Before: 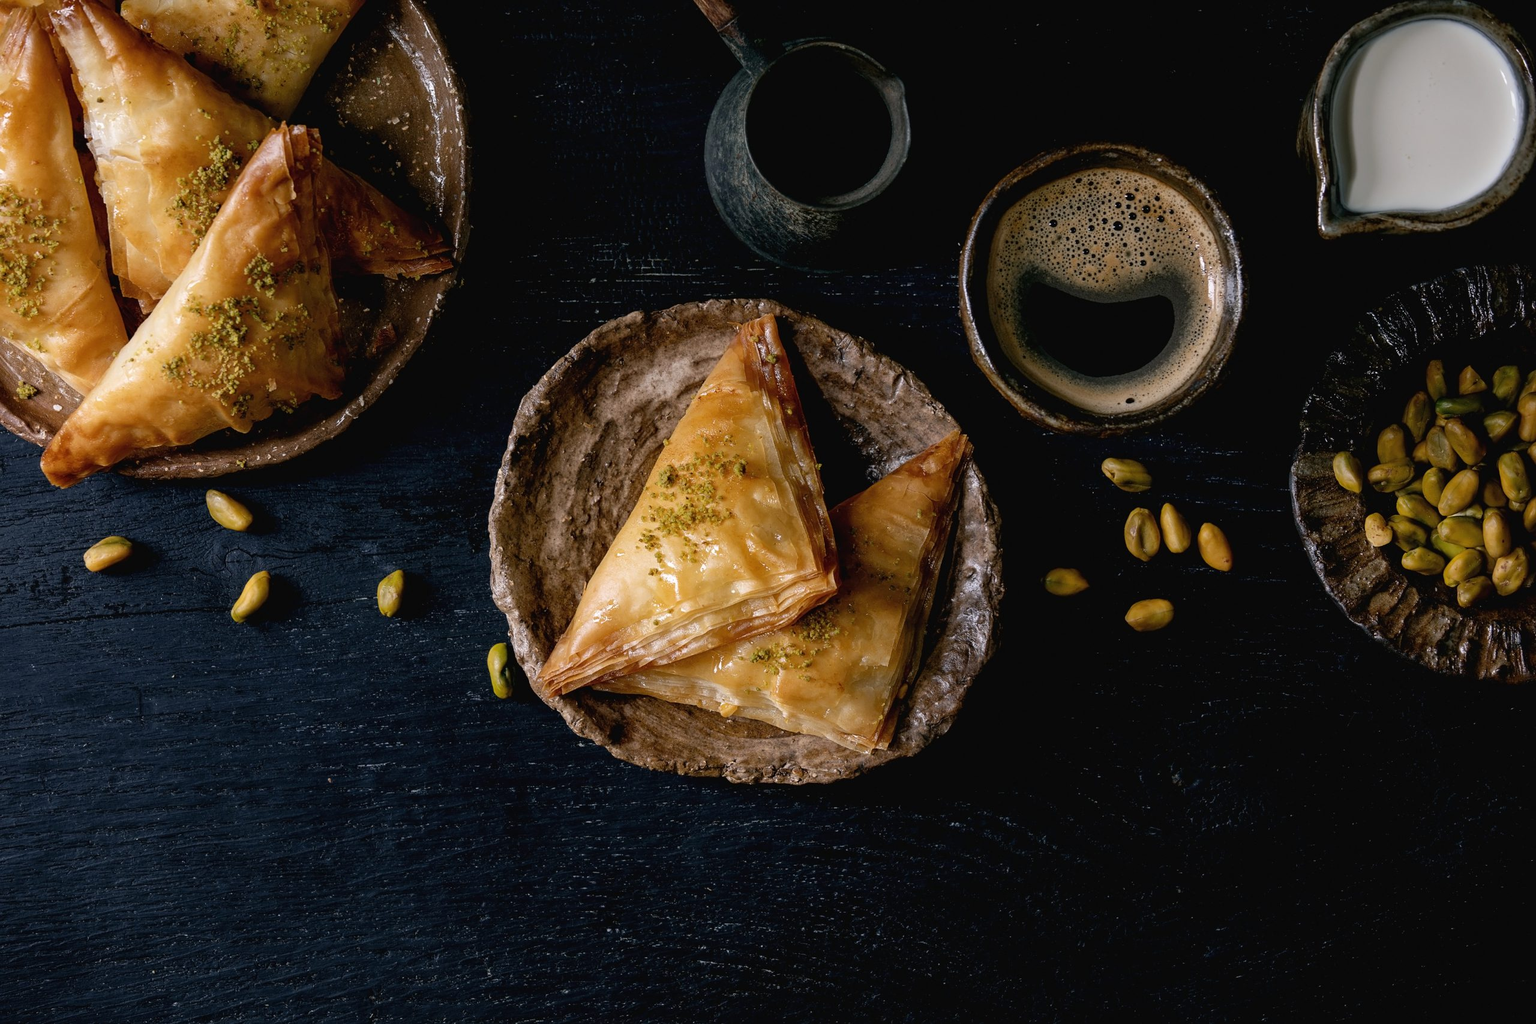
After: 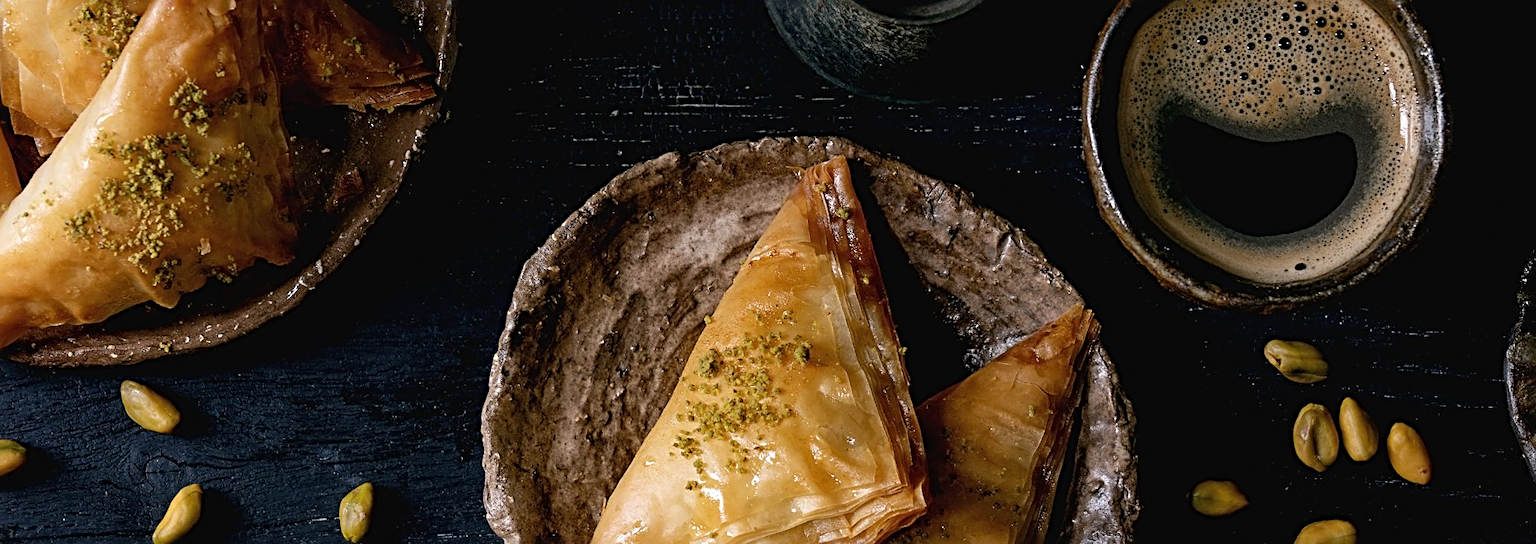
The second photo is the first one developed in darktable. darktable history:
sharpen: radius 3.964
crop: left 7.272%, top 18.769%, right 14.39%, bottom 39.559%
